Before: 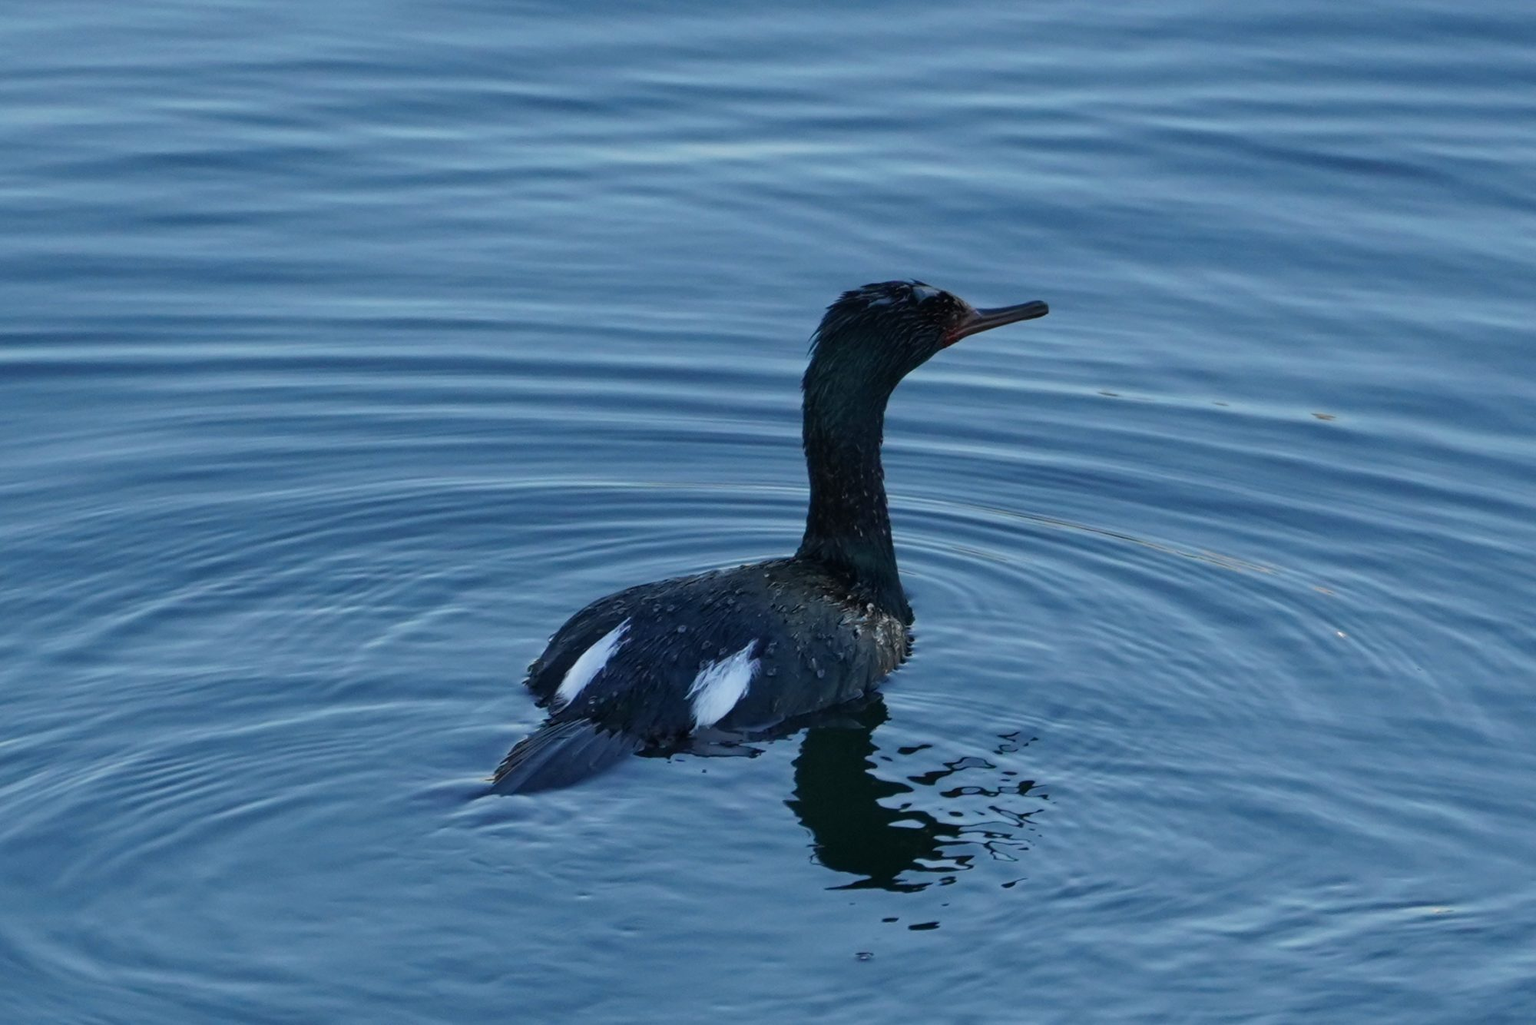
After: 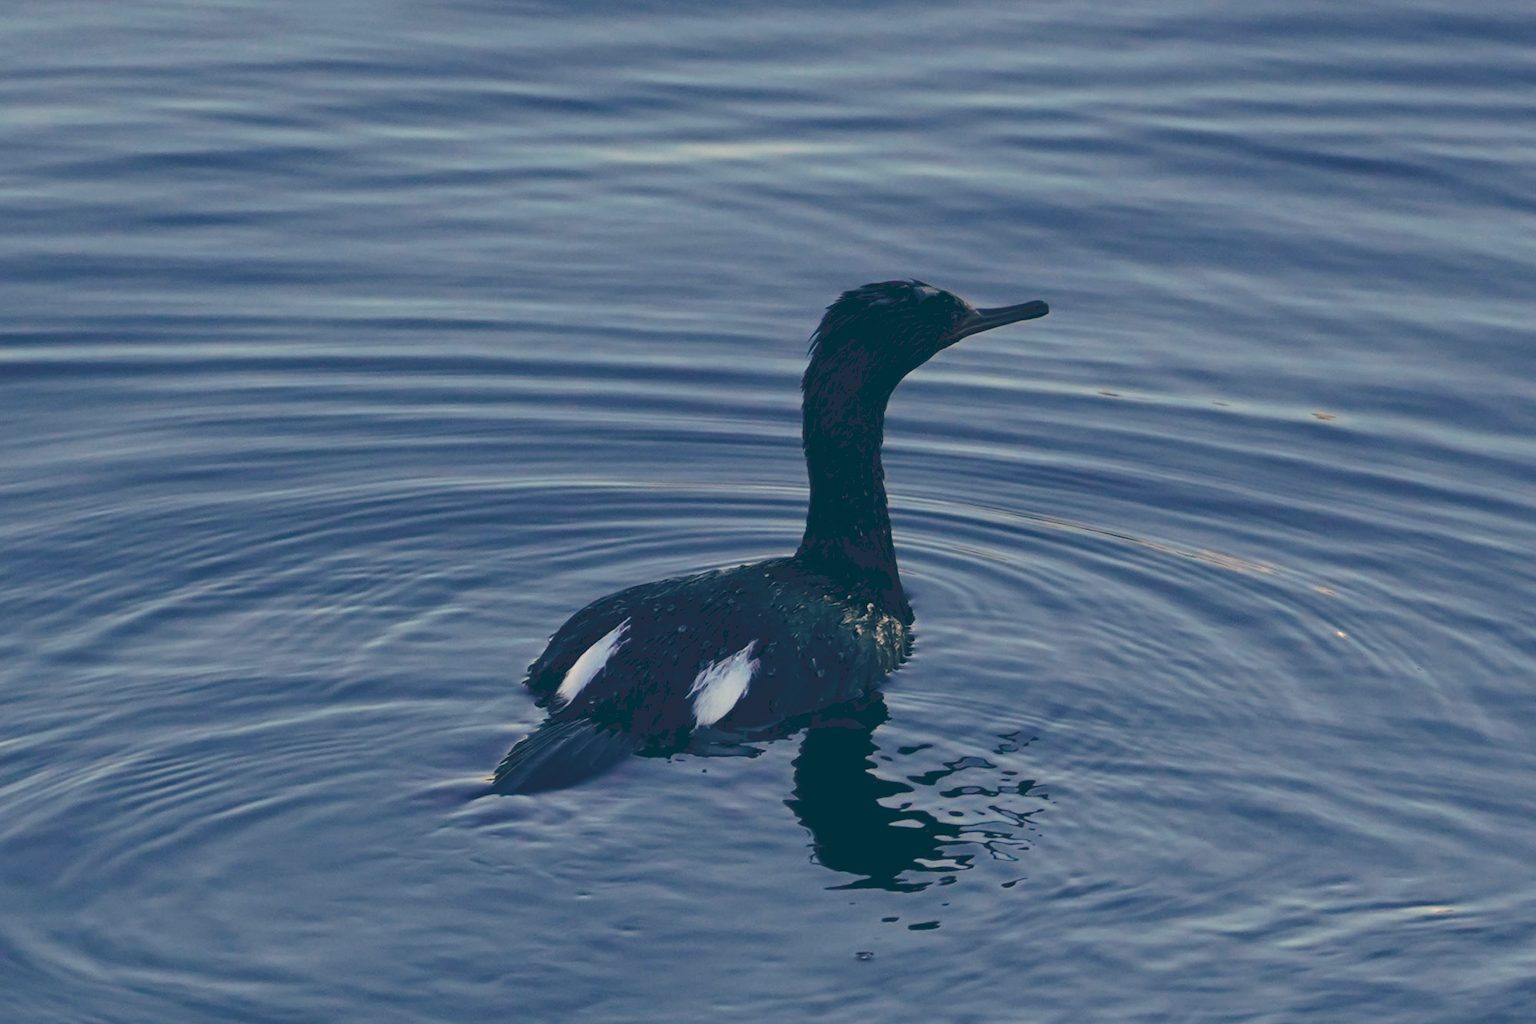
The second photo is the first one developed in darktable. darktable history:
tone curve: curves: ch0 [(0, 0) (0.003, 0.17) (0.011, 0.17) (0.025, 0.17) (0.044, 0.168) (0.069, 0.167) (0.1, 0.173) (0.136, 0.181) (0.177, 0.199) (0.224, 0.226) (0.277, 0.271) (0.335, 0.333) (0.399, 0.419) (0.468, 0.52) (0.543, 0.621) (0.623, 0.716) (0.709, 0.795) (0.801, 0.867) (0.898, 0.914) (1, 1)], preserve colors none
color look up table: target L [100.59, 93.52, 82.09, 75.88, 67.19, 67.2, 59.4, 59.41, 48.71, 34.92, 17.2, 201.79, 87.87, 73.77, 70.24, 54.53, 56.86, 53.41, 52.66, 40.02, 21.16, 7.121, 96.23, 88.41, 73.62, 80.23, 69.24, 71.77, 73.01, 67.11, 79.73, 54.77, 40.34, 45.06, 38.3, 46.28, 31.31, 32.66, 37.14, 9.667, 14.3, 75.24, 71.62, 55.81, 48.68, 53.05, 51.05, 42.21, 29.75], target a [-0.958, 22.66, -21.68, -1.951, 3.753, 4.793, -18.5, -21.74, -6.471, -16.87, -26.42, 0, 20.74, 28.75, 26.86, 19.01, 47.49, 34.68, 39.54, 9.337, 19.09, -18.19, 17.74, 38.97, 11.04, 24.3, 27.24, 36.6, 35.32, 42.67, 36.61, 14.41, 20.08, 49.76, 35.57, 43.72, -4.287, 24.23, 52.02, 0.223, 22.69, -28.45, -10.6, -20.24, -14.83, -18.95, -5.798, 2.262, -15.64], target b [57.52, 29.77, 30.54, 33.07, 46.71, 21.92, 25.89, 20.71, 25.35, 0.611, -12.11, -0.001, 41.1, 25.34, 44.73, 36.02, 42.78, 16.1, 26.69, 14.71, -3.329, -27.56, 30.54, 17.6, 17.21, 15, 14.49, -2.385, 12.86, 12.03, 7.856, 7.957, -14.57, 7.064, -29.71, -6.163, -3.4, -2.037, -31.33, -32.15, -35.5, 5.157, -8.432, -32.35, -22.55, 5.513, -3.223, -34.52, -13.07], num patches 49
